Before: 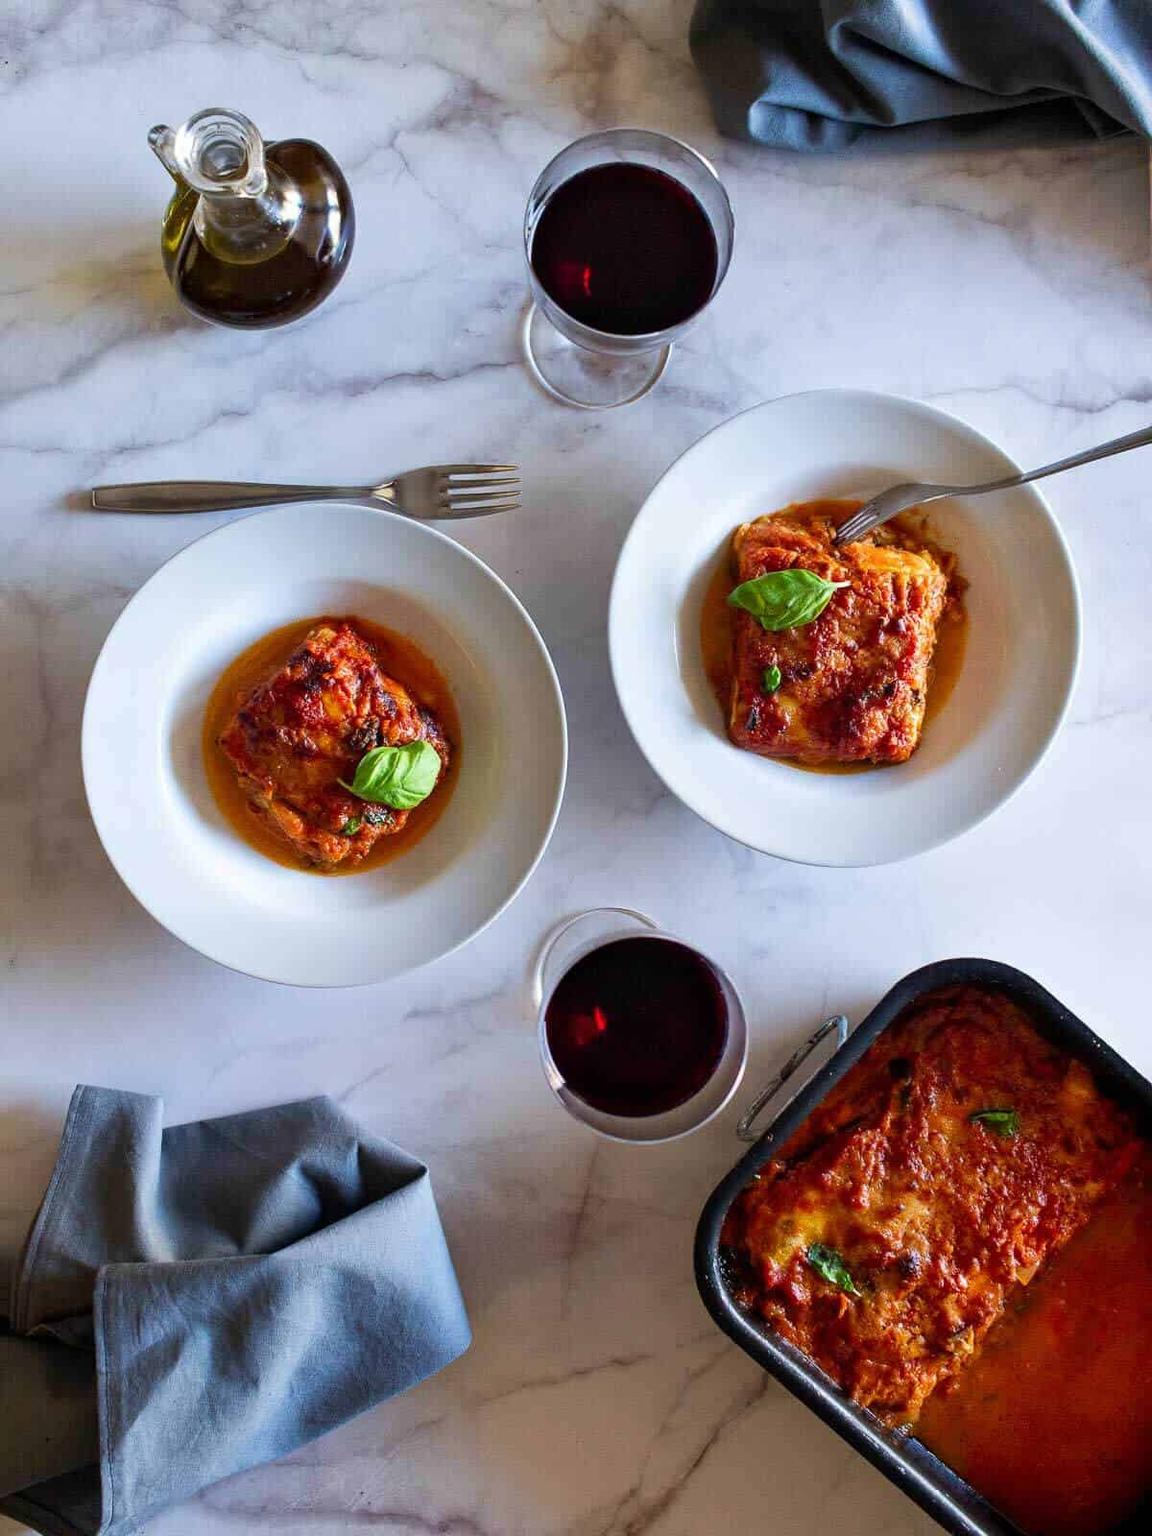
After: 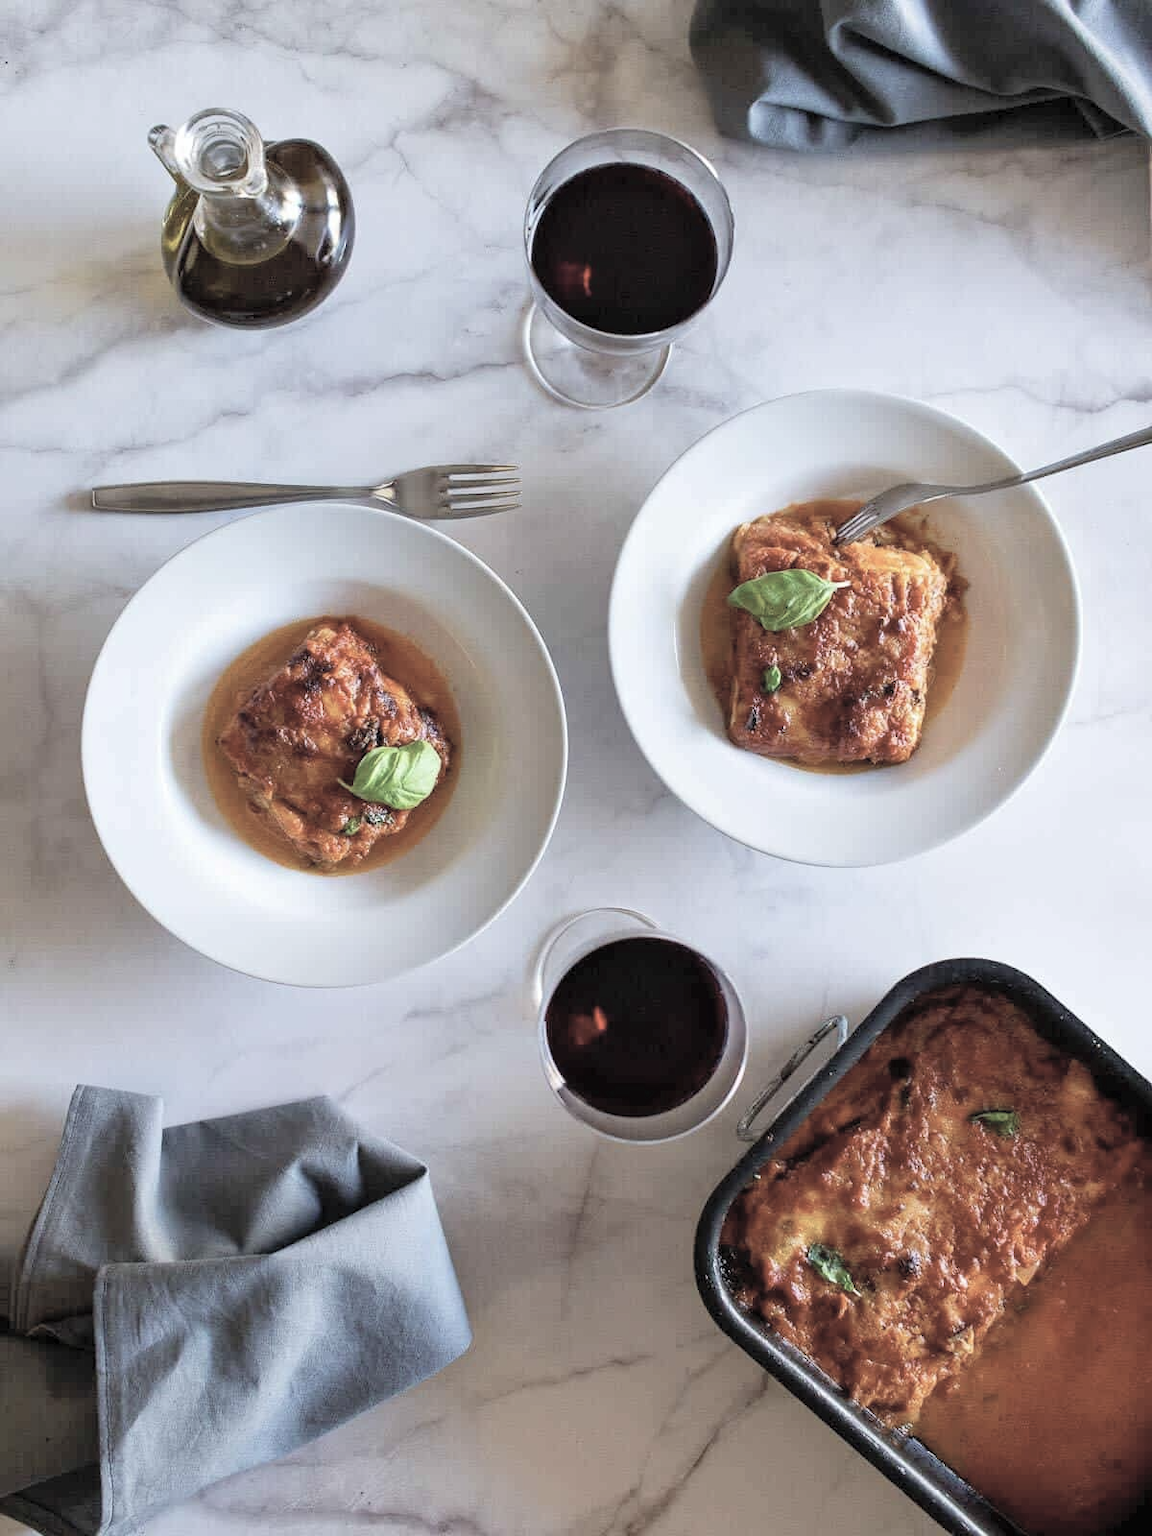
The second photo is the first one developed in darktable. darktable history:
contrast brightness saturation: brightness 0.186, saturation -0.481
